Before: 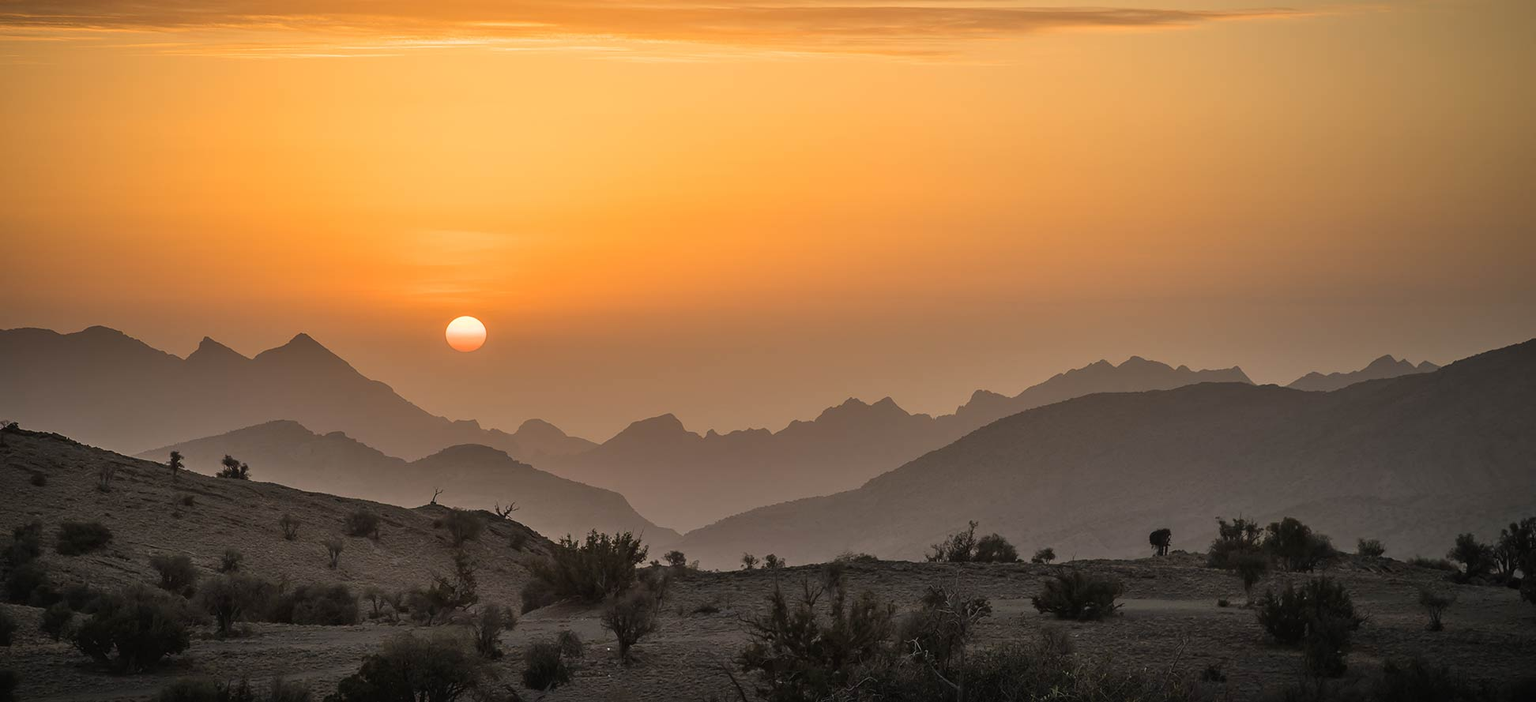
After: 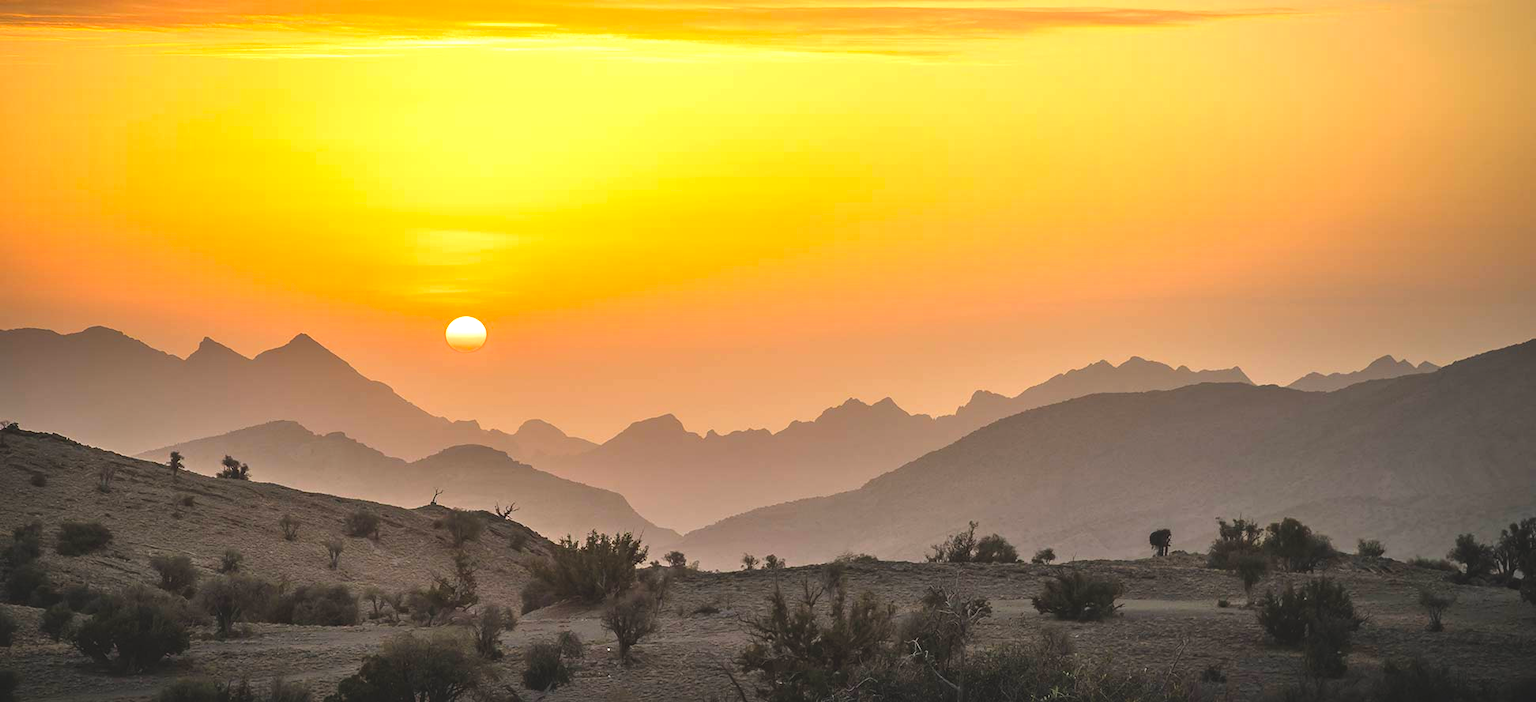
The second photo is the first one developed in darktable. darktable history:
exposure: black level correction -0.005, exposure 1.002 EV, compensate highlight preservation false
color correction: saturation 1.34
